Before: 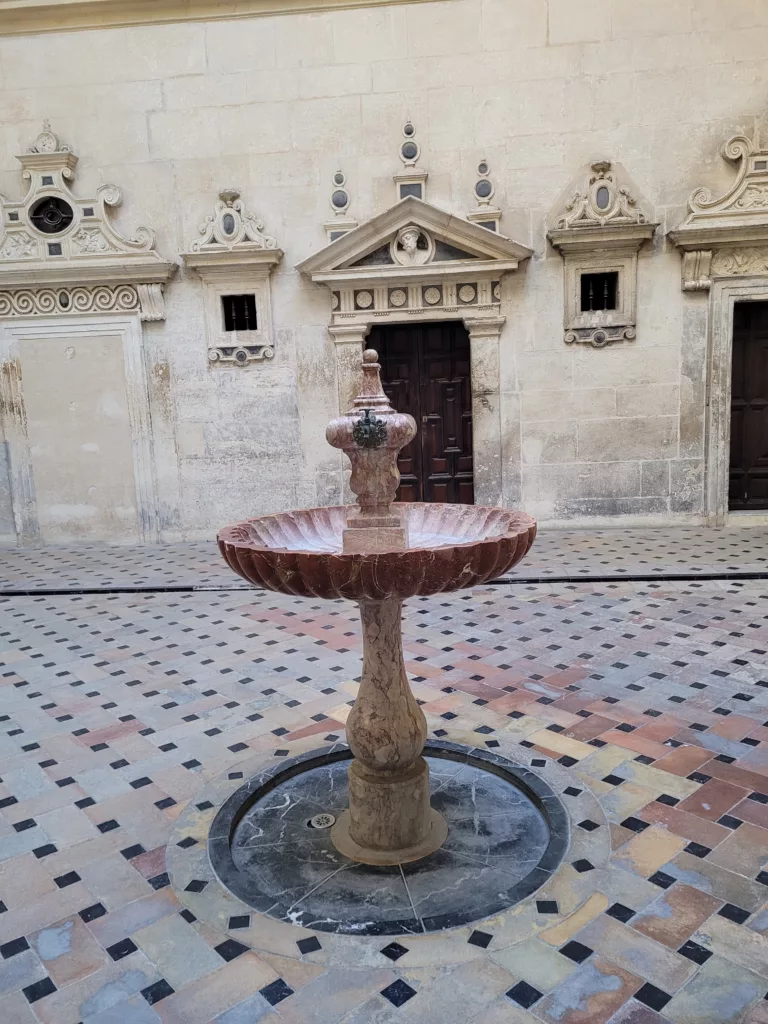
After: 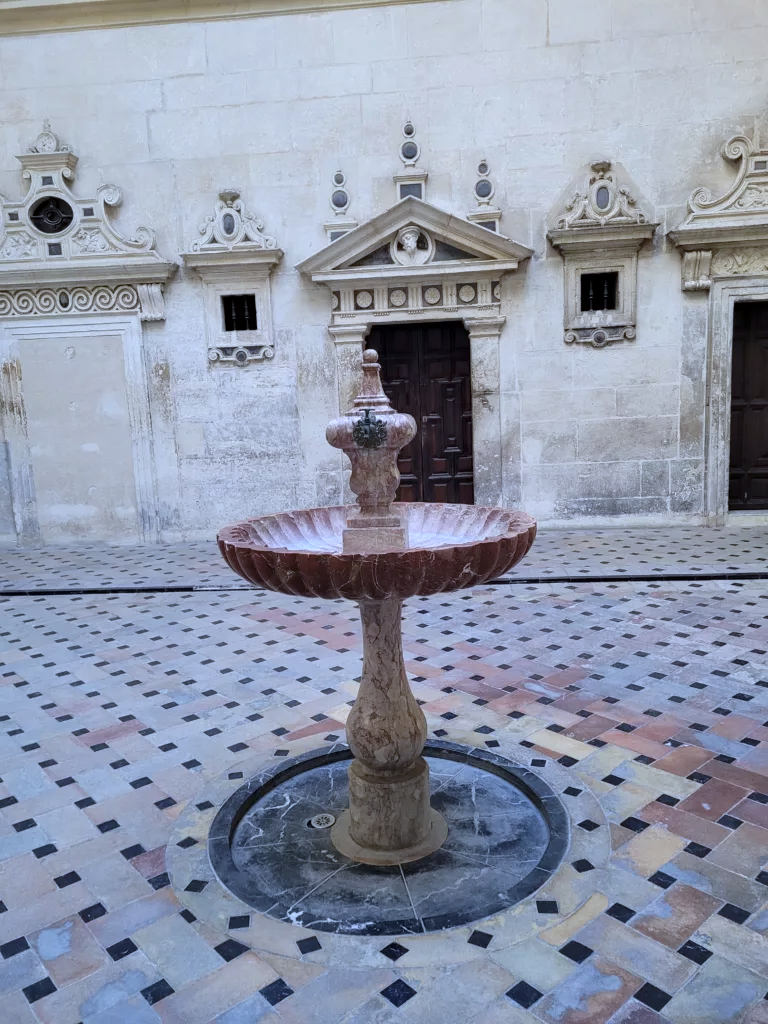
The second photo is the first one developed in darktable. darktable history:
white balance: red 0.926, green 1.003, blue 1.133
local contrast: mode bilateral grid, contrast 20, coarseness 50, detail 120%, midtone range 0.2
